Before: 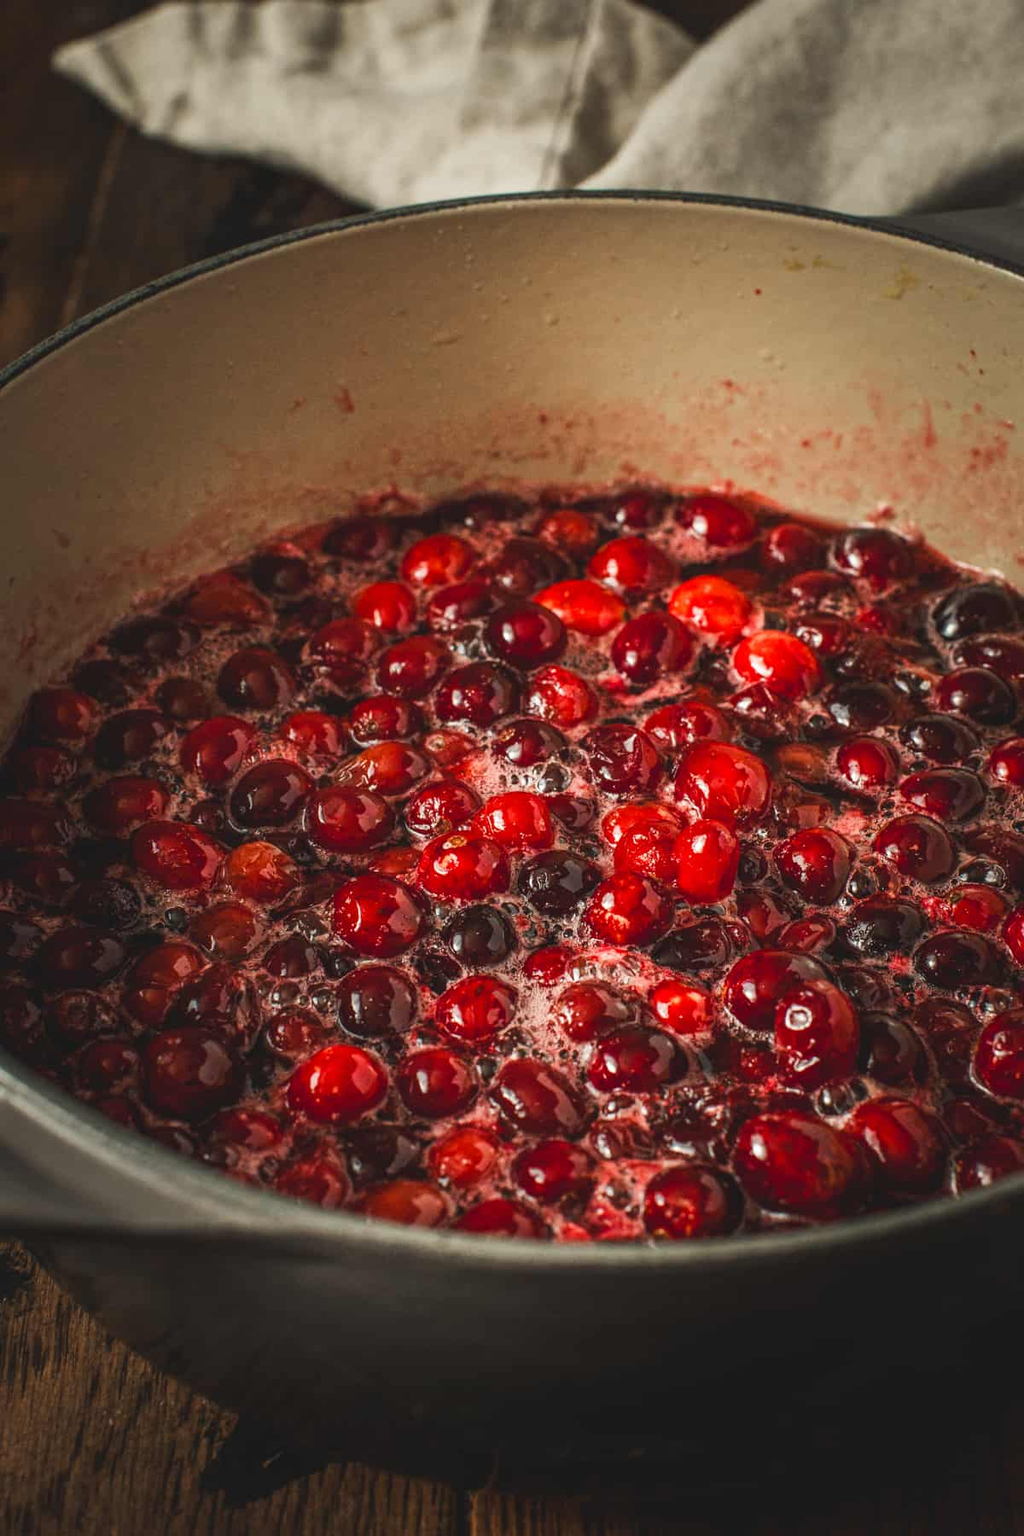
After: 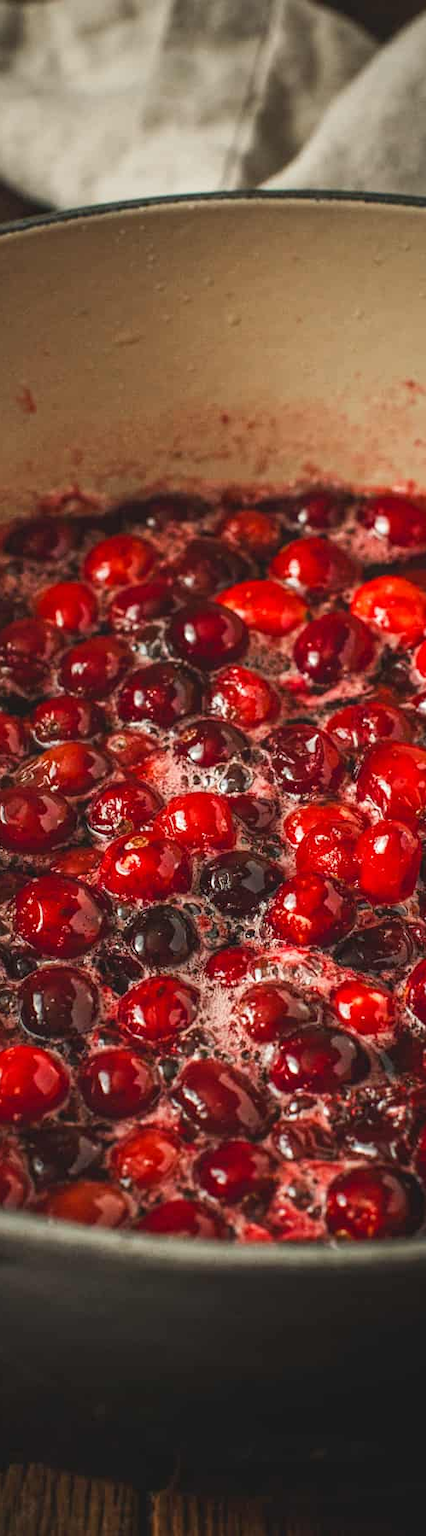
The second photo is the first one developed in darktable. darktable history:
crop: left 31.149%, right 27.121%
